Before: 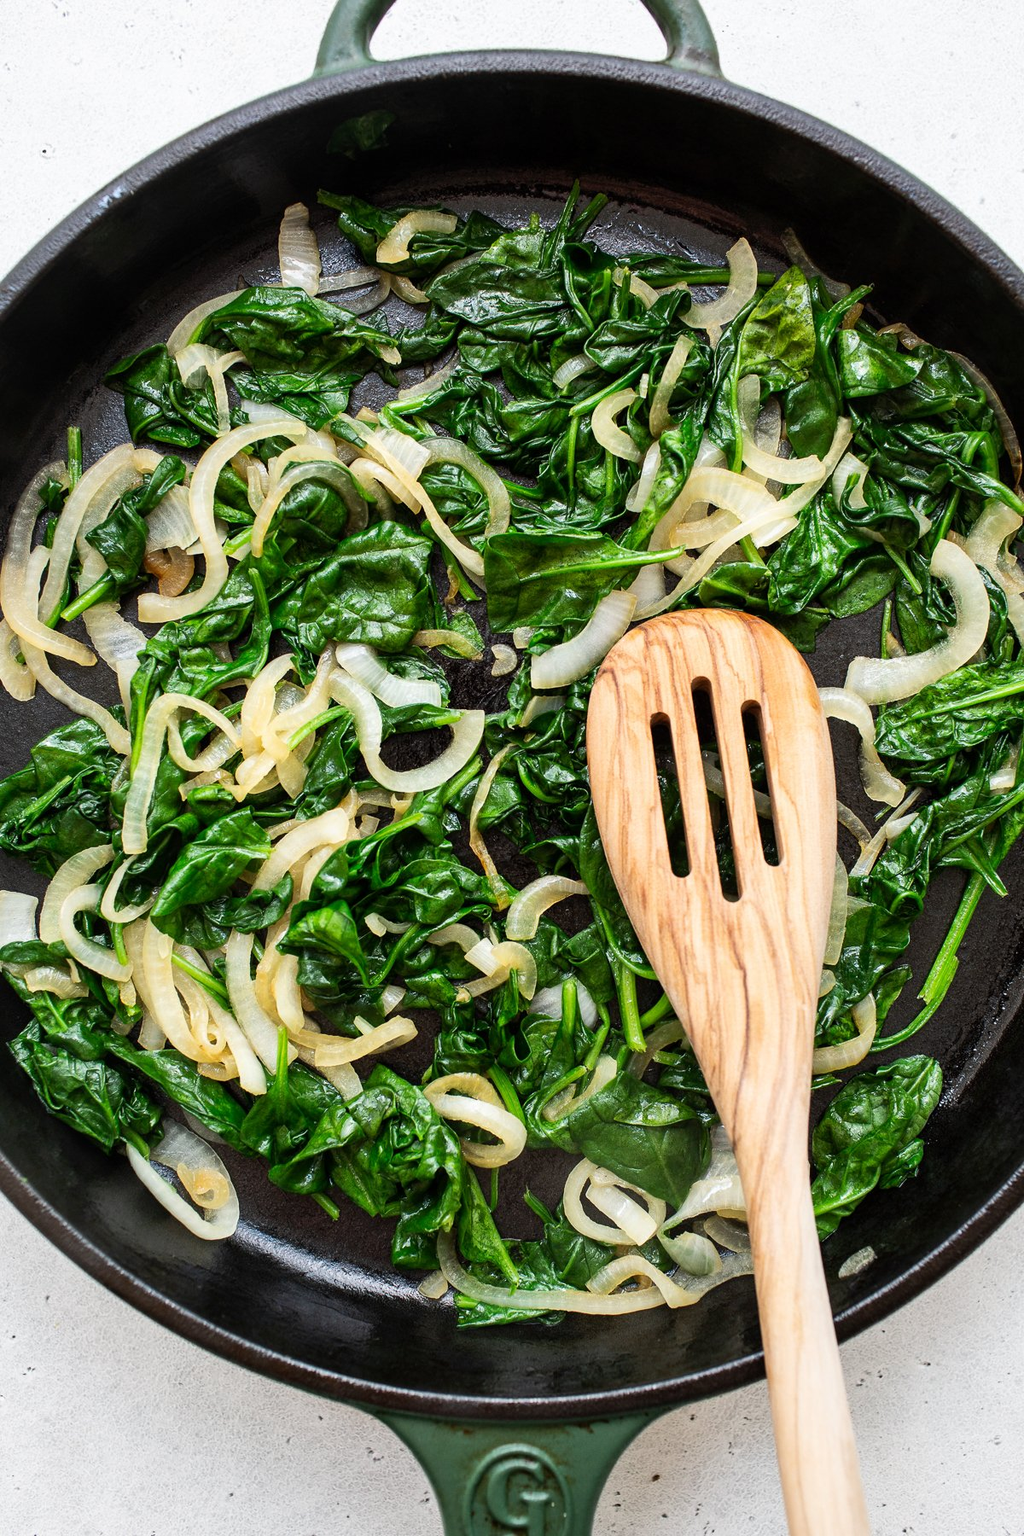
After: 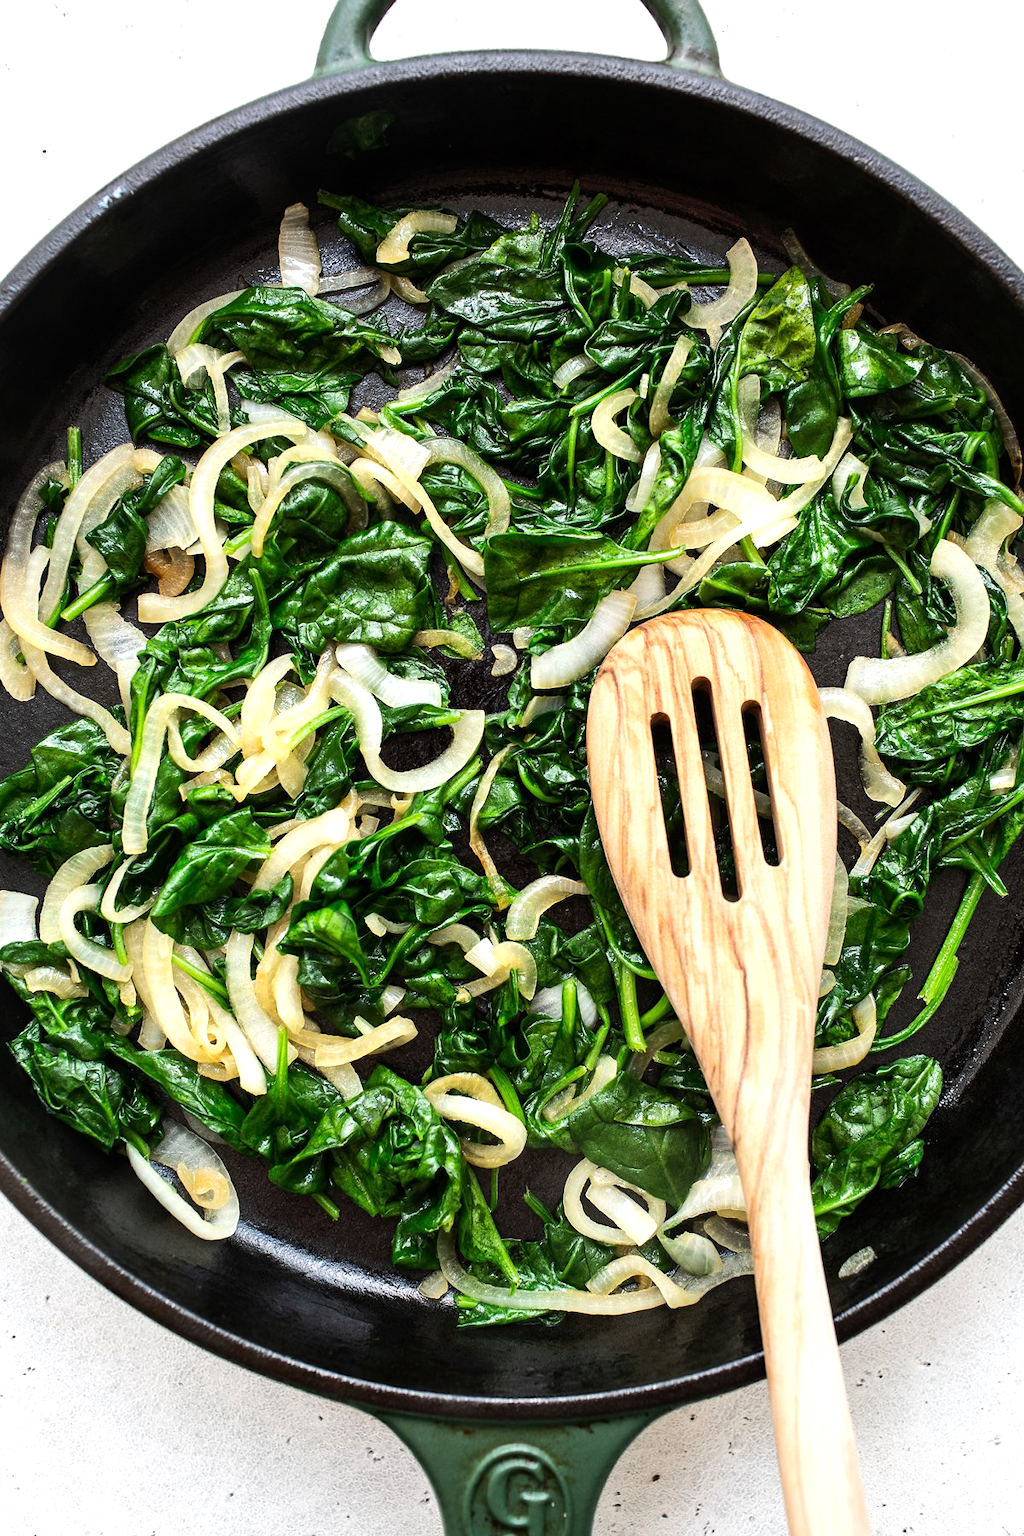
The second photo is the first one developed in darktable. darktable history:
tone equalizer: -8 EV -0.417 EV, -7 EV -0.389 EV, -6 EV -0.333 EV, -5 EV -0.222 EV, -3 EV 0.222 EV, -2 EV 0.333 EV, -1 EV 0.389 EV, +0 EV 0.417 EV, edges refinement/feathering 500, mask exposure compensation -1.25 EV, preserve details no
exposure: black level correction 0, compensate exposure bias true, compensate highlight preservation false
shadows and highlights: radius 334.93, shadows 63.48, highlights 6.06, compress 87.7%, highlights color adjustment 39.73%, soften with gaussian
